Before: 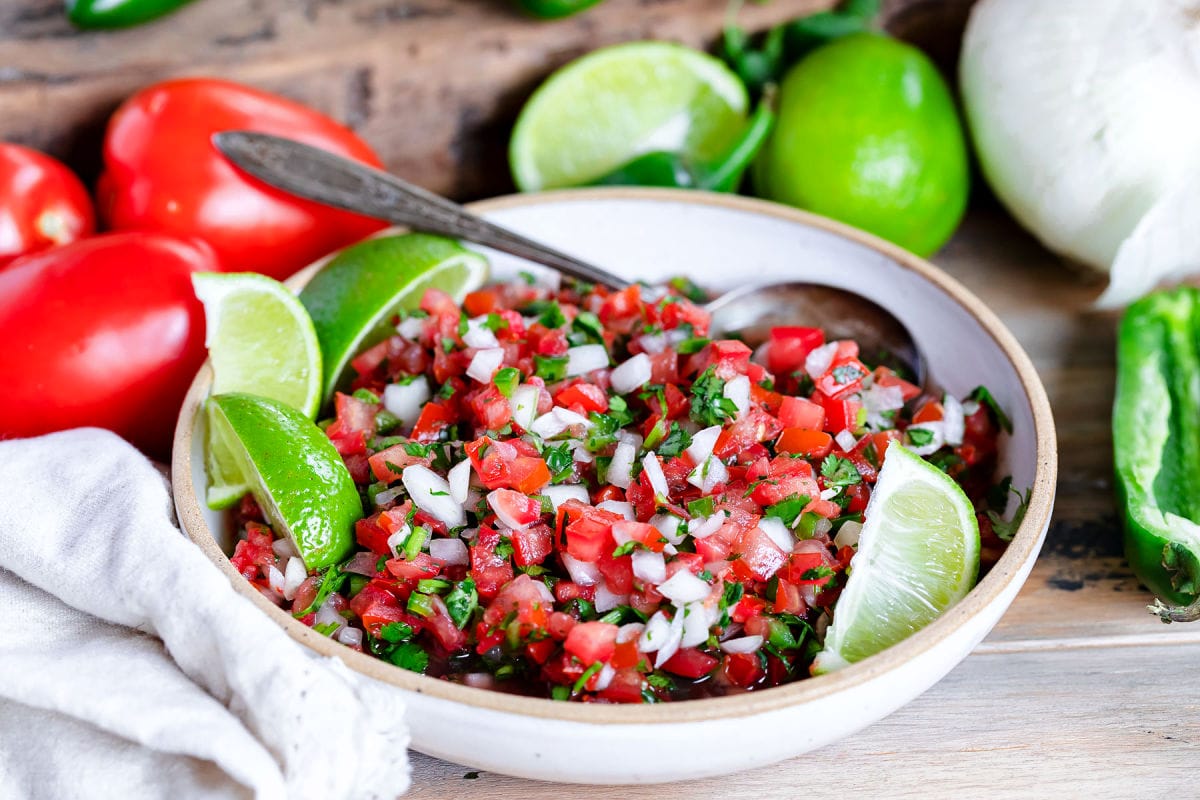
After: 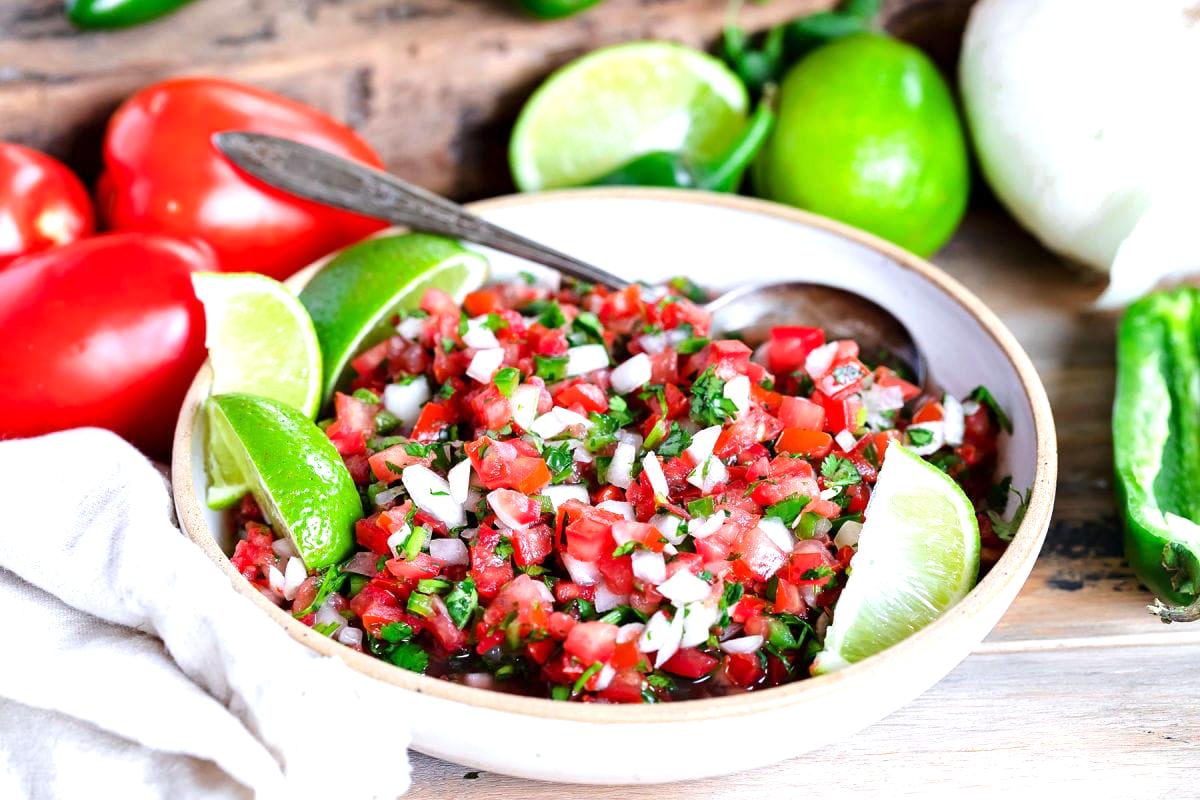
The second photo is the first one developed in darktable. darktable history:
exposure: exposure 0.508 EV, compensate highlight preservation false
